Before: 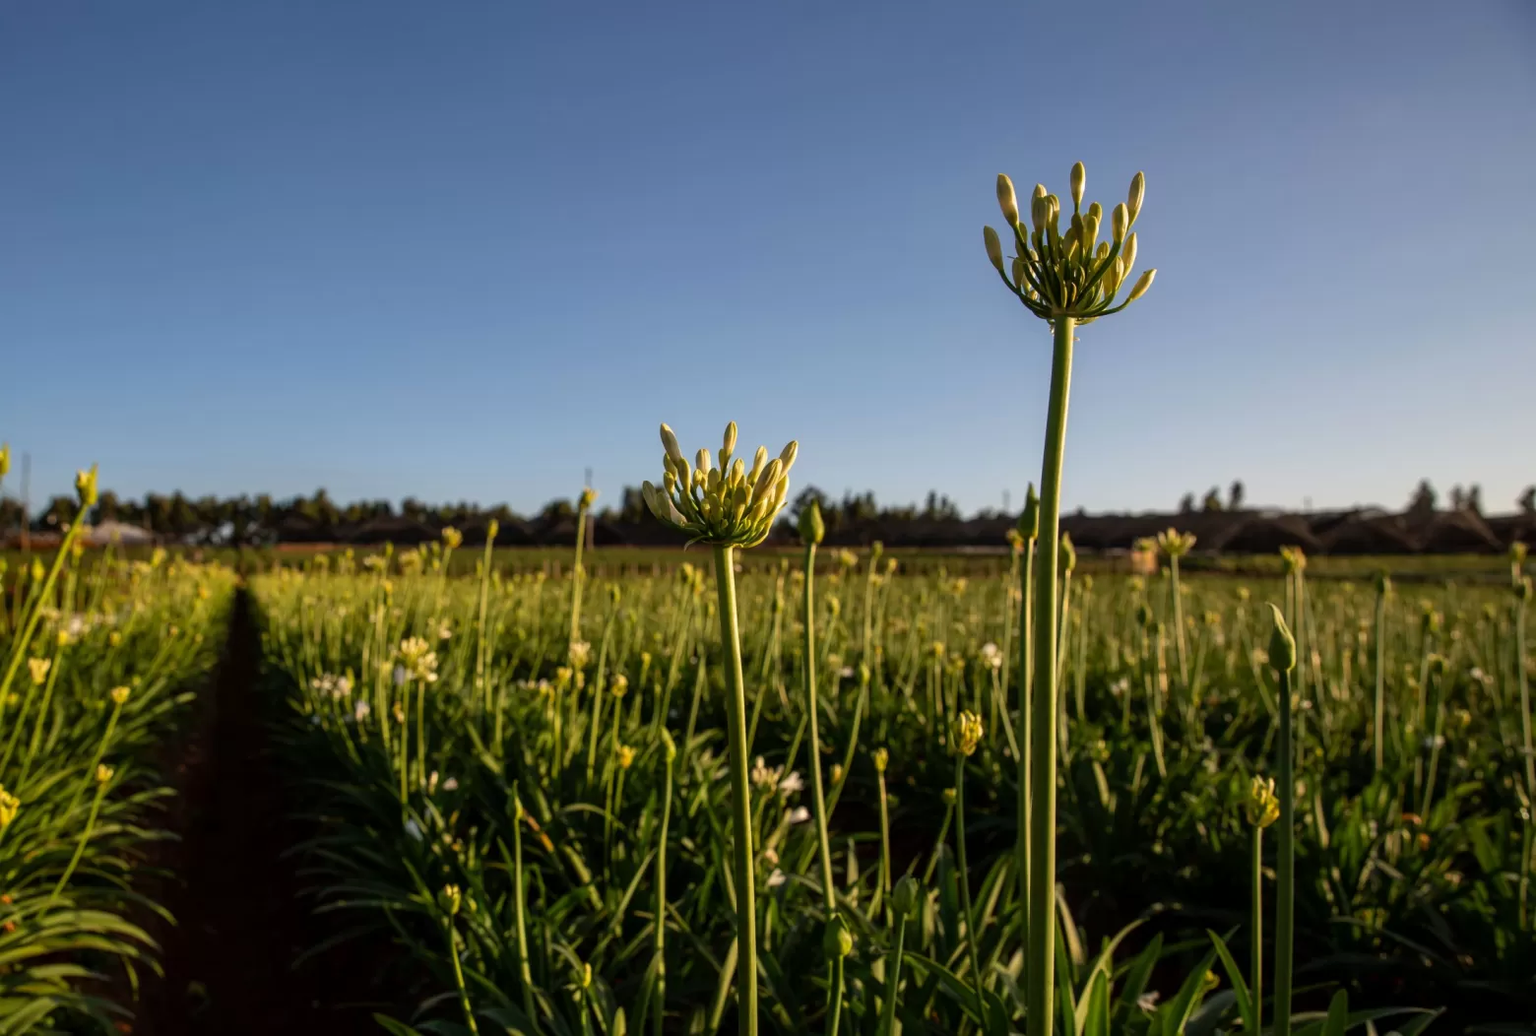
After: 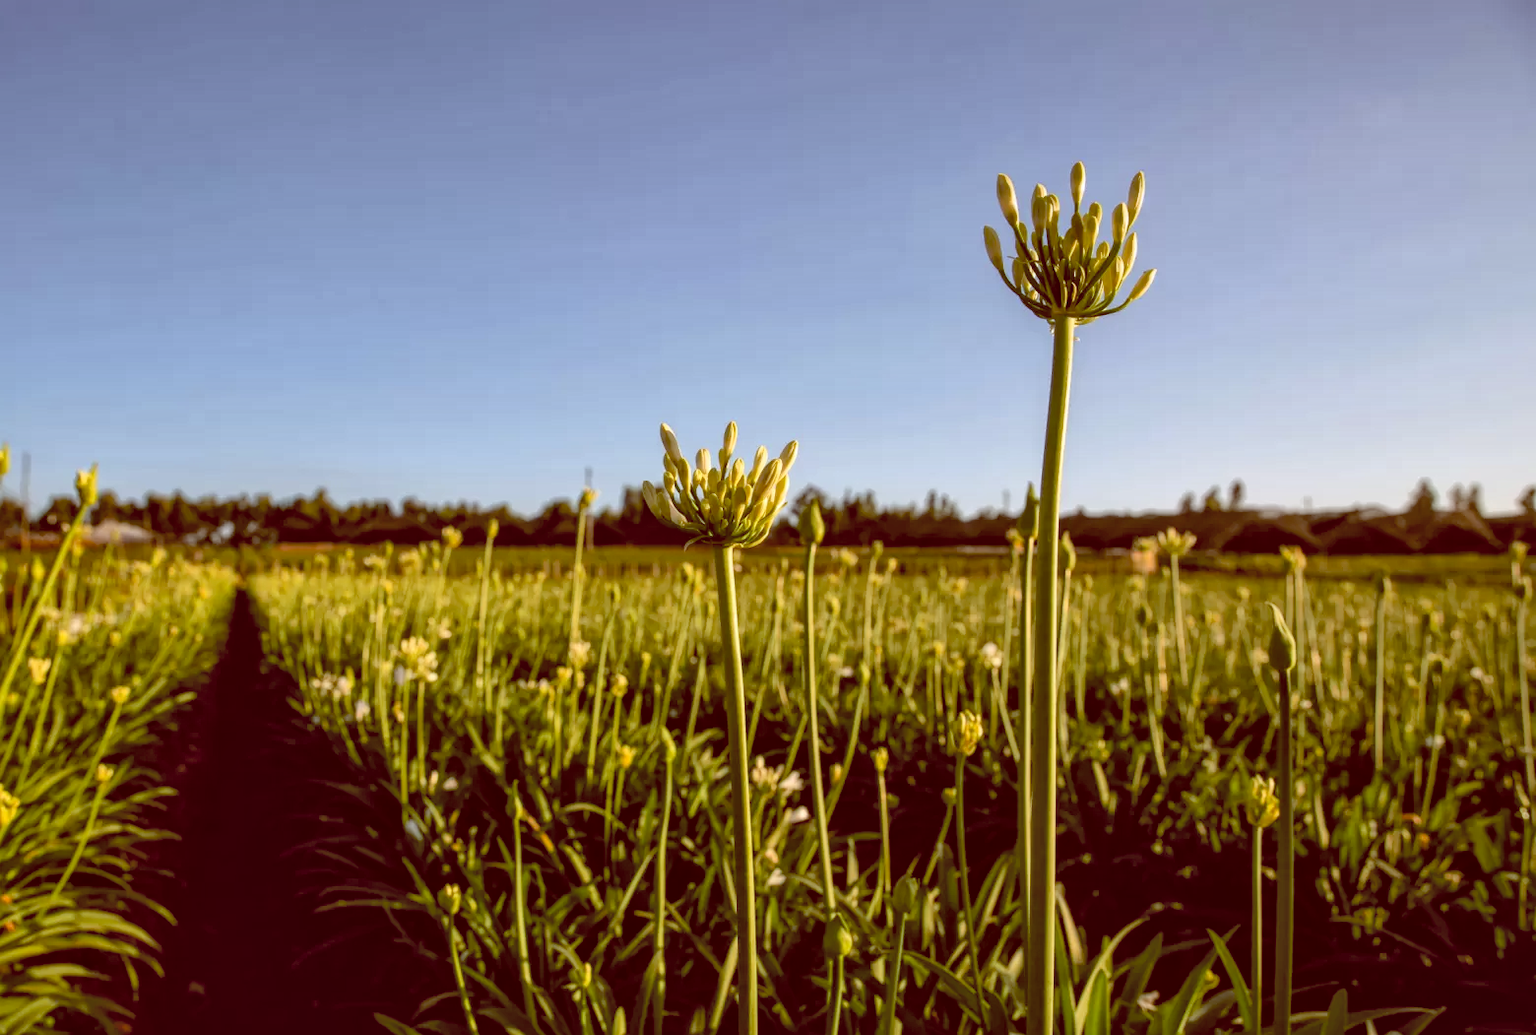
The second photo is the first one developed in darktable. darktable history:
global tonemap: drago (1, 100), detail 1
color balance: lift [1, 1.011, 0.999, 0.989], gamma [1.109, 1.045, 1.039, 0.955], gain [0.917, 0.936, 0.952, 1.064], contrast 2.32%, contrast fulcrum 19%, output saturation 101%
